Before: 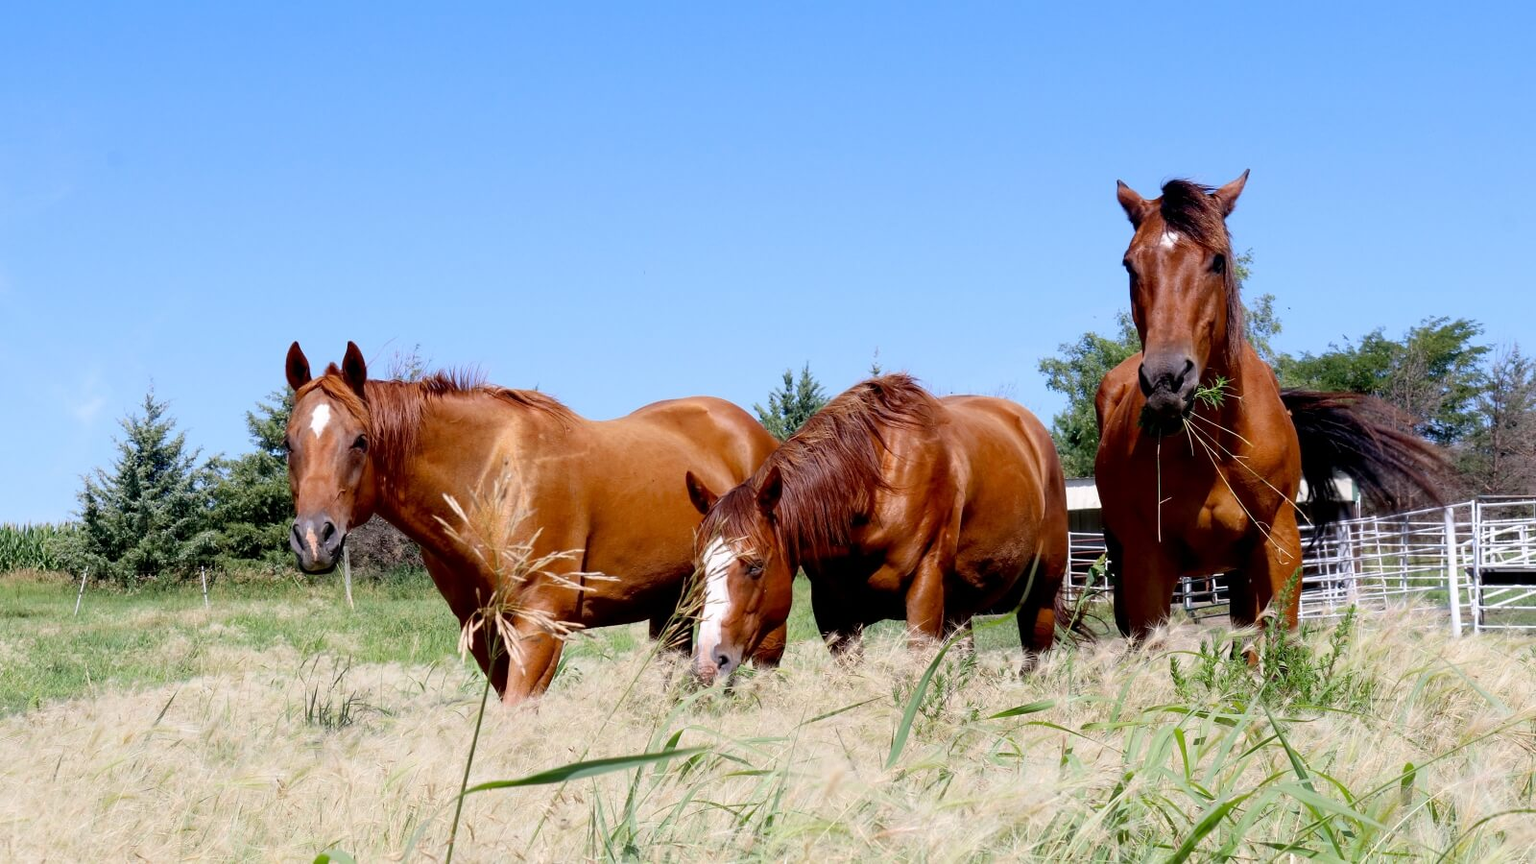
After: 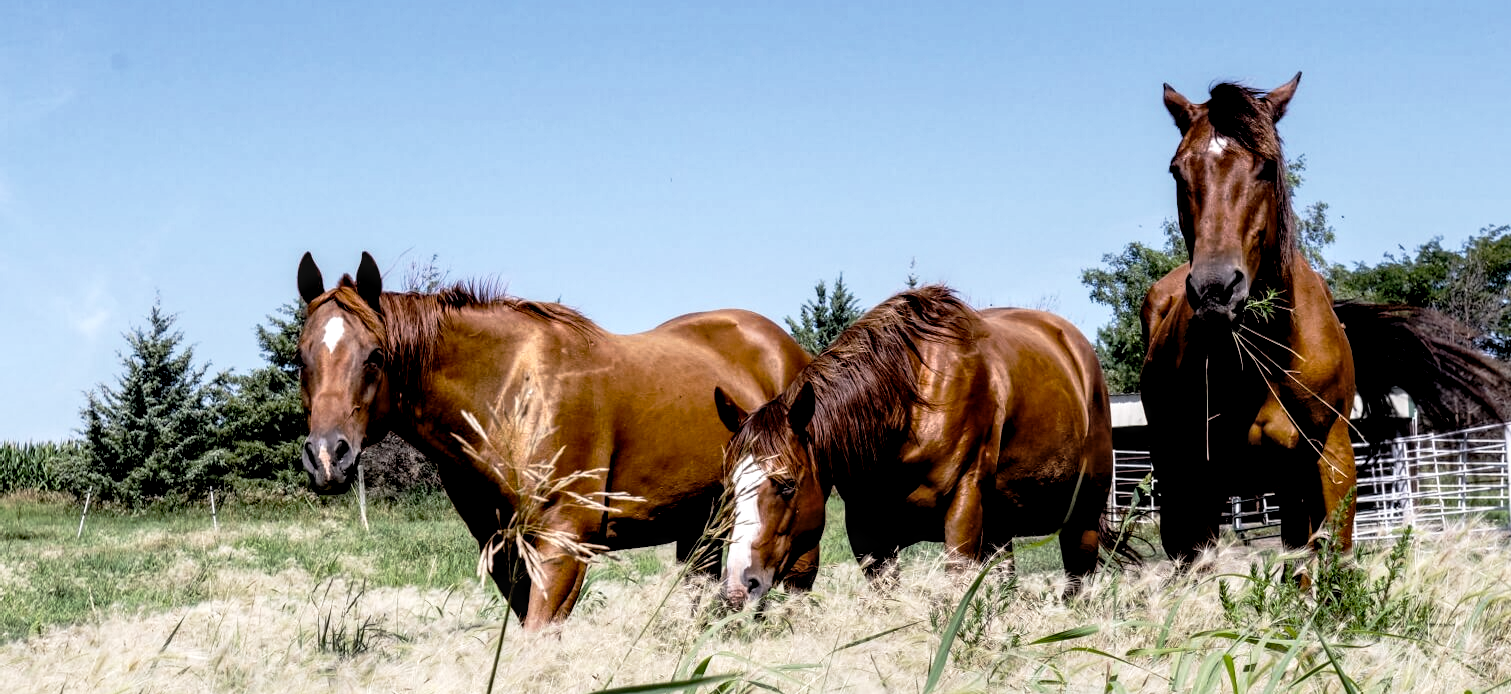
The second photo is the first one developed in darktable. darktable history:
levels: levels [0.101, 0.578, 0.953]
local contrast: detail 144%
crop and rotate: angle 0.032°, top 11.52%, right 5.415%, bottom 11.2%
tone curve: curves: ch0 [(0, 0) (0.088, 0.042) (0.208, 0.176) (0.257, 0.267) (0.406, 0.483) (0.489, 0.556) (0.667, 0.73) (0.793, 0.851) (0.994, 0.974)]; ch1 [(0, 0) (0.161, 0.092) (0.35, 0.33) (0.392, 0.392) (0.457, 0.467) (0.505, 0.497) (0.537, 0.518) (0.553, 0.53) (0.58, 0.567) (0.739, 0.697) (1, 1)]; ch2 [(0, 0) (0.346, 0.362) (0.448, 0.419) (0.502, 0.499) (0.533, 0.517) (0.556, 0.533) (0.629, 0.619) (0.717, 0.678) (1, 1)], preserve colors none
